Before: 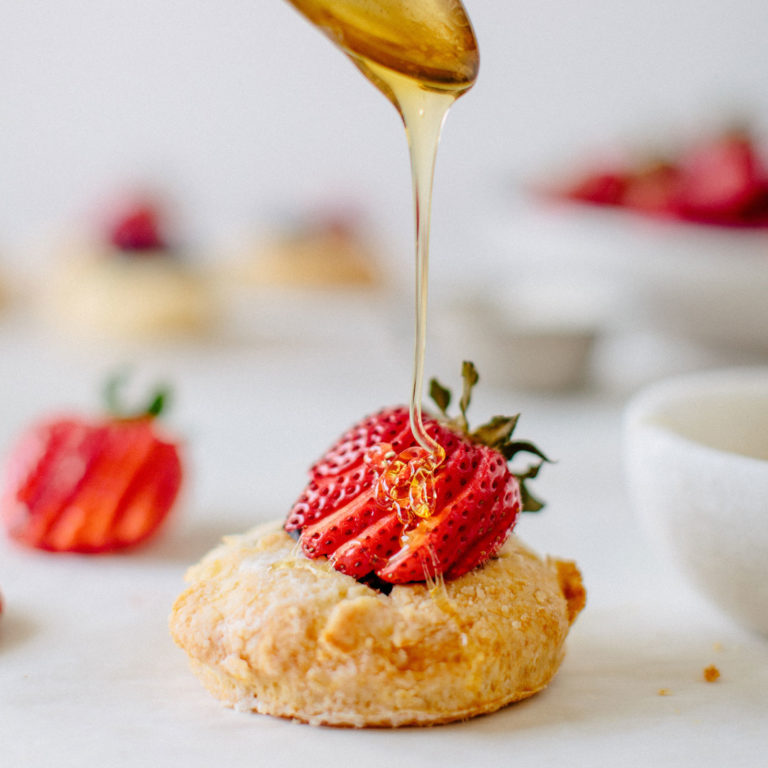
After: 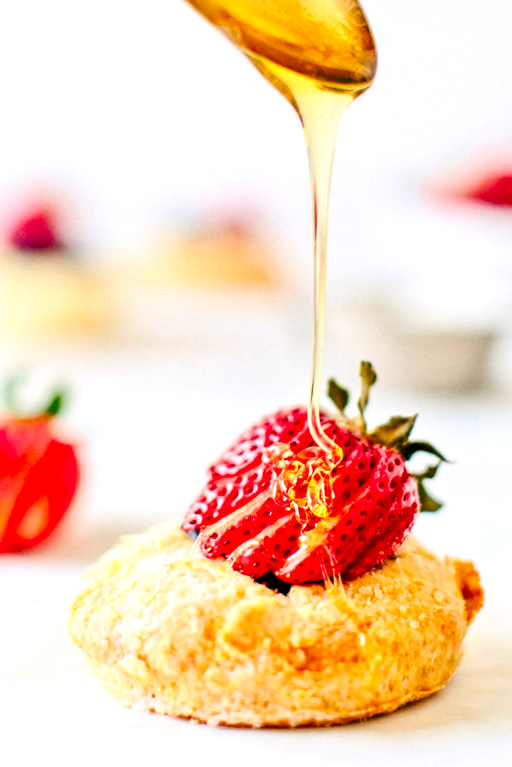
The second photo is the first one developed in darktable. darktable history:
contrast brightness saturation: contrast 0.226, brightness 0.099, saturation 0.292
levels: levels [0.062, 0.494, 0.925]
tone equalizer: -8 EV 0.963 EV, -7 EV 1.01 EV, -6 EV 0.977 EV, -5 EV 1 EV, -4 EV 0.993 EV, -3 EV 0.719 EV, -2 EV 0.506 EV, -1 EV 0.255 EV
crop and rotate: left 13.361%, right 19.967%
